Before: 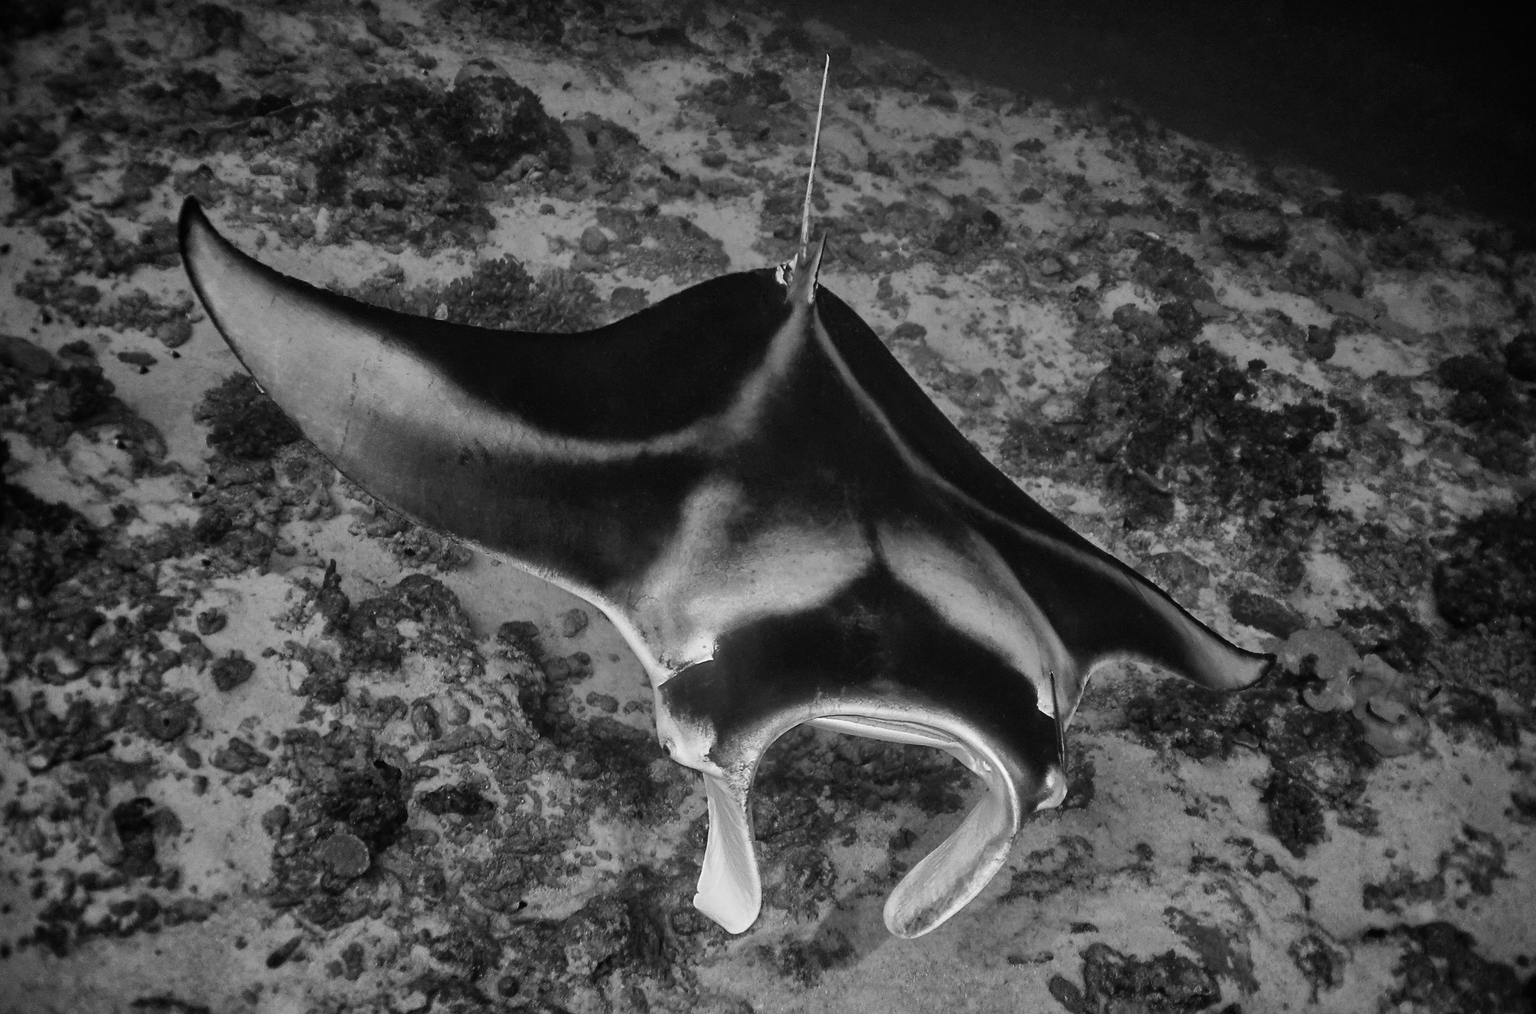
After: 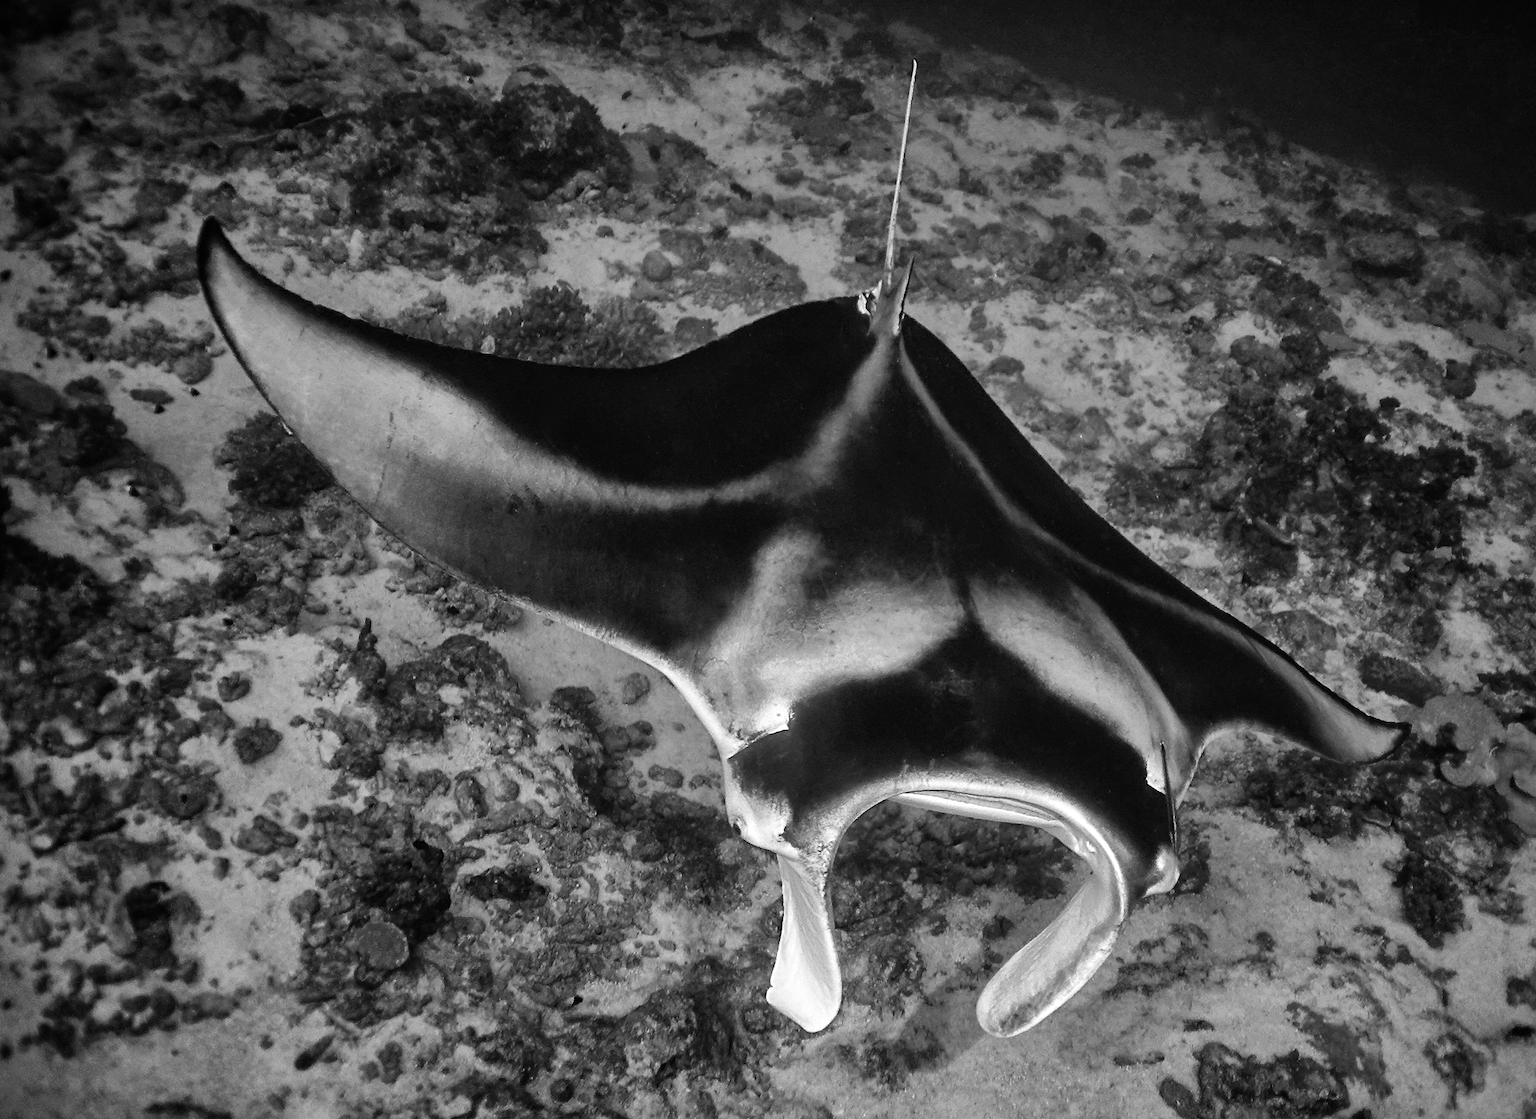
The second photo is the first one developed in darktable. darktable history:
crop: right 9.512%, bottom 0.038%
tone equalizer: -8 EV -0.392 EV, -7 EV -0.361 EV, -6 EV -0.322 EV, -5 EV -0.249 EV, -3 EV 0.194 EV, -2 EV 0.361 EV, -1 EV 0.401 EV, +0 EV 0.442 EV
